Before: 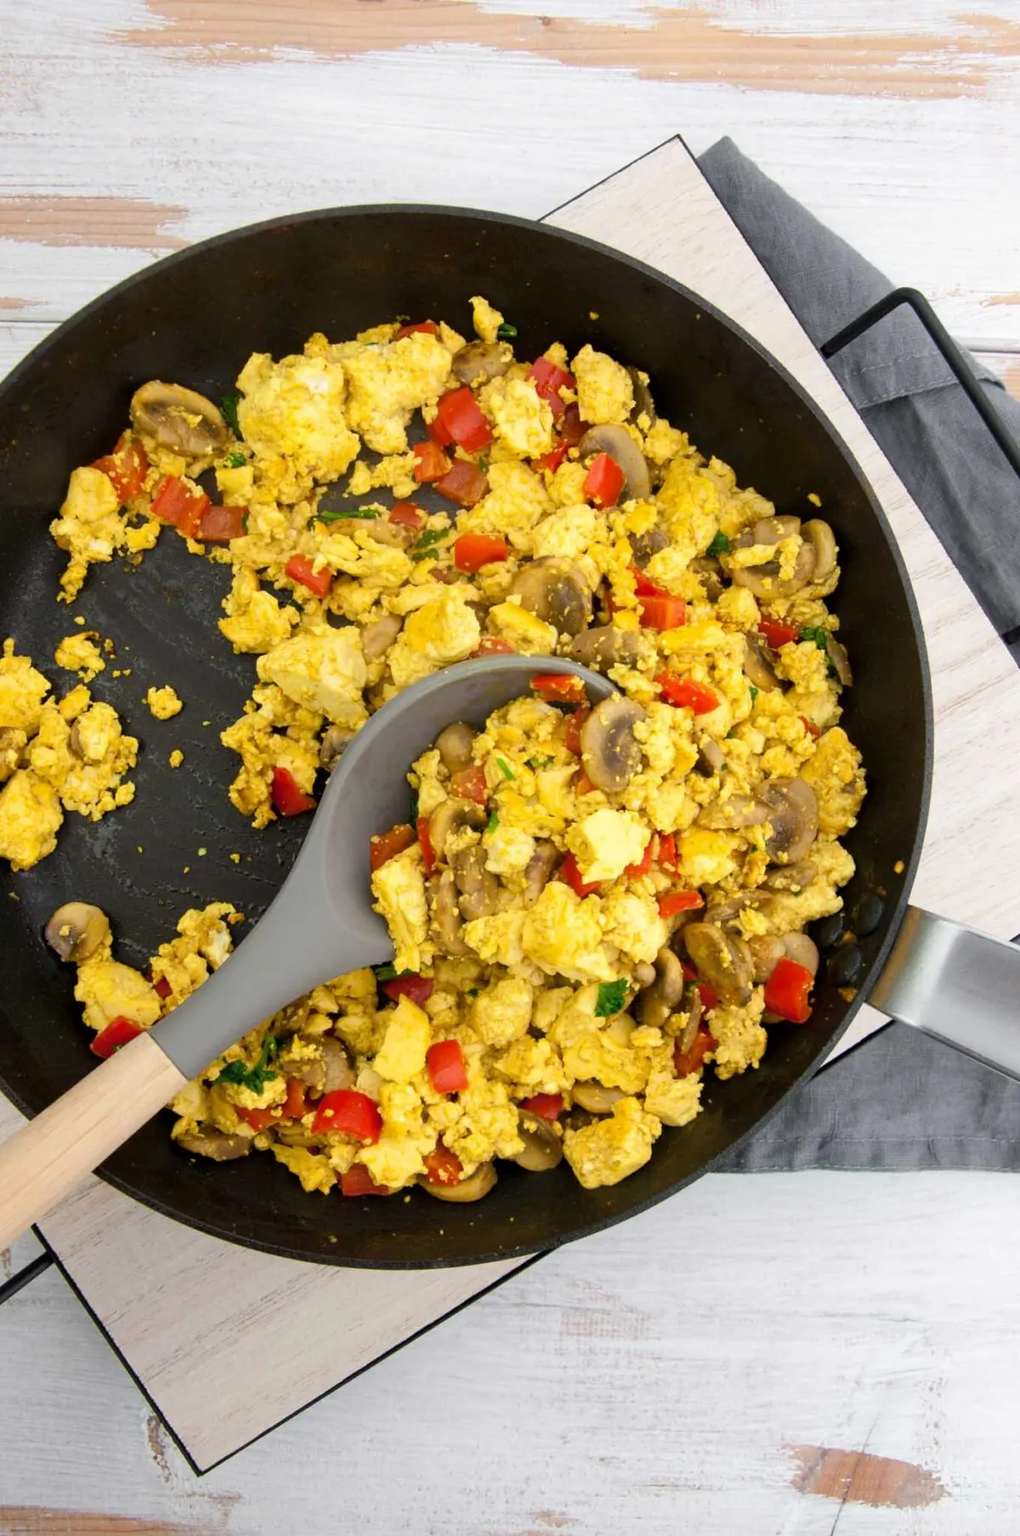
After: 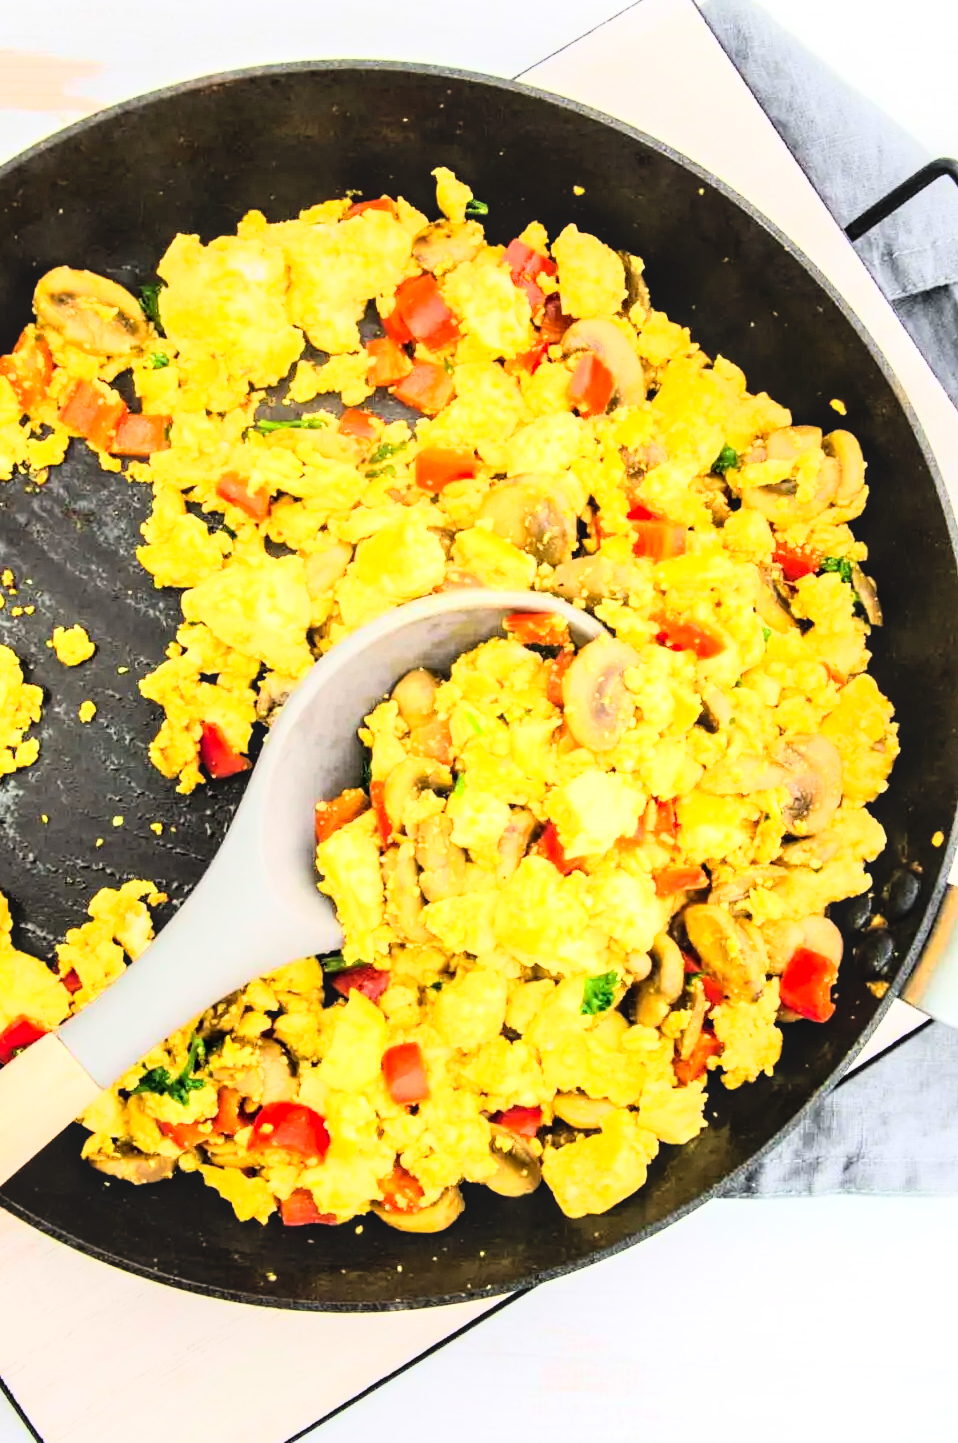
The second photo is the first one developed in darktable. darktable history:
crop and rotate: left 10.071%, top 10.071%, right 10.02%, bottom 10.02%
local contrast: on, module defaults
rgb curve: curves: ch0 [(0, 0) (0.21, 0.15) (0.24, 0.21) (0.5, 0.75) (0.75, 0.96) (0.89, 0.99) (1, 1)]; ch1 [(0, 0.02) (0.21, 0.13) (0.25, 0.2) (0.5, 0.67) (0.75, 0.9) (0.89, 0.97) (1, 1)]; ch2 [(0, 0.02) (0.21, 0.13) (0.25, 0.2) (0.5, 0.67) (0.75, 0.9) (0.89, 0.97) (1, 1)], compensate middle gray true
exposure: exposure 0.921 EV, compensate highlight preservation false
